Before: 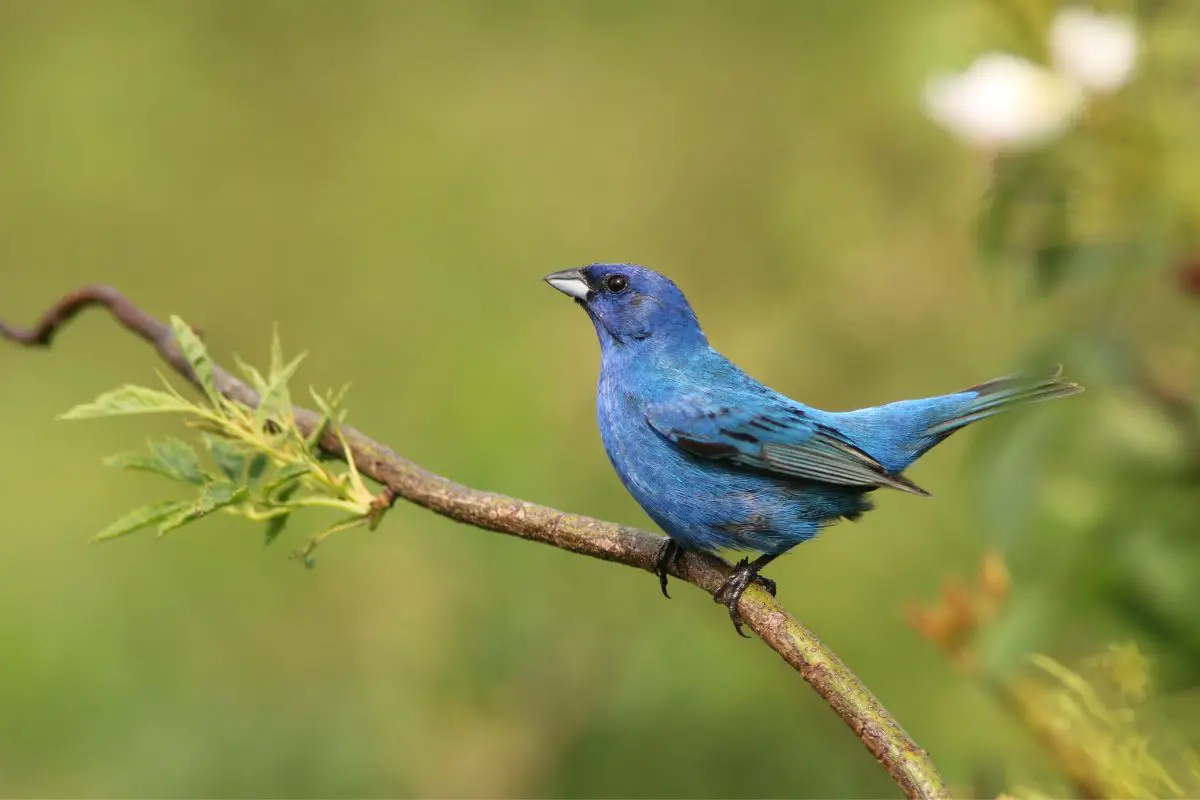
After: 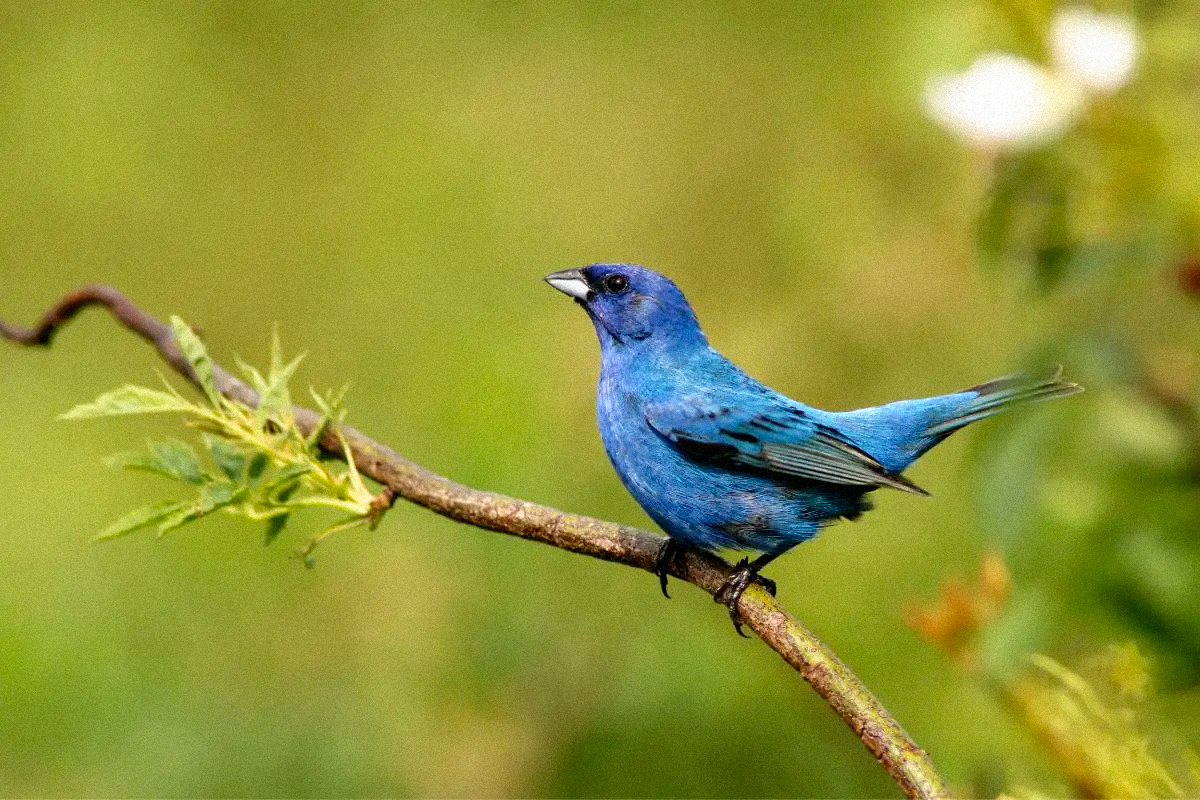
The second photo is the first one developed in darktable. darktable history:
filmic rgb: black relative exposure -8.7 EV, white relative exposure 2.7 EV, threshold 3 EV, target black luminance 0%, hardness 6.25, latitude 76.53%, contrast 1.326, shadows ↔ highlights balance -0.349%, preserve chrominance no, color science v4 (2020), enable highlight reconstruction true
grain: mid-tones bias 0%
